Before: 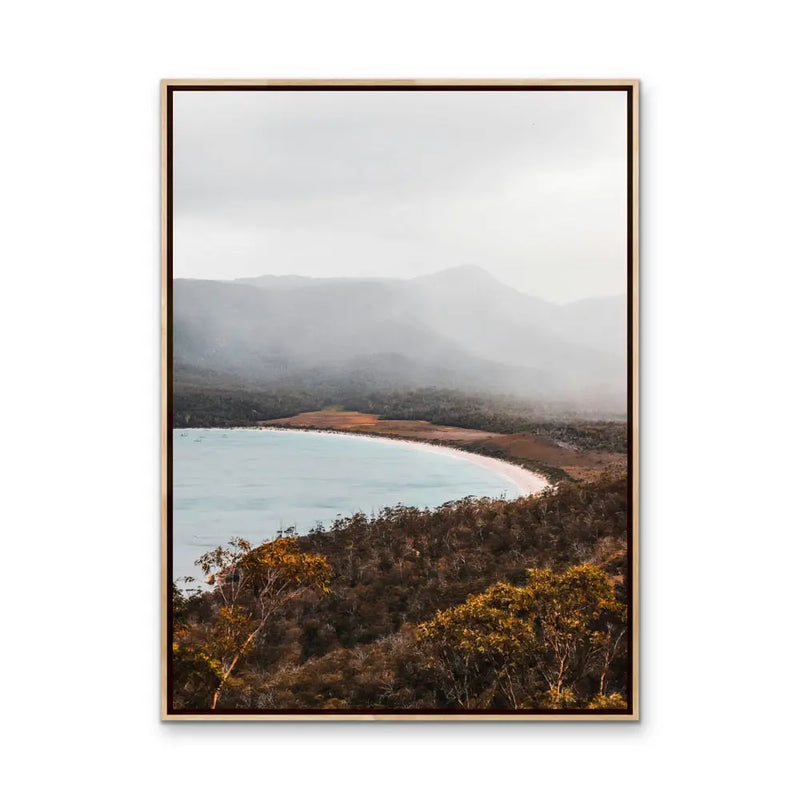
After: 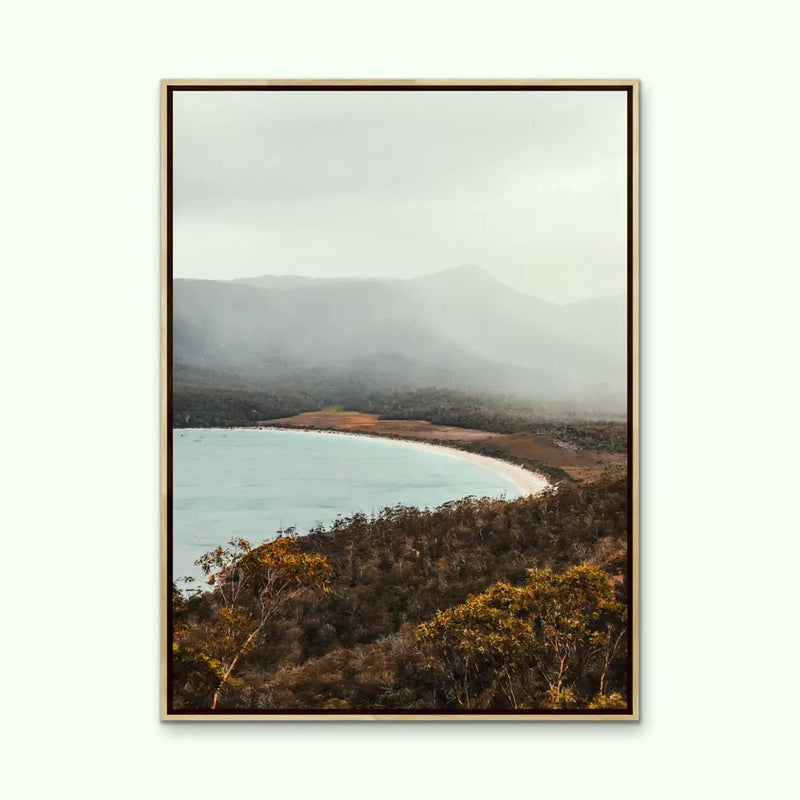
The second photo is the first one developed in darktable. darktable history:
color correction: highlights a* -4.7, highlights b* 5.03, saturation 0.962
